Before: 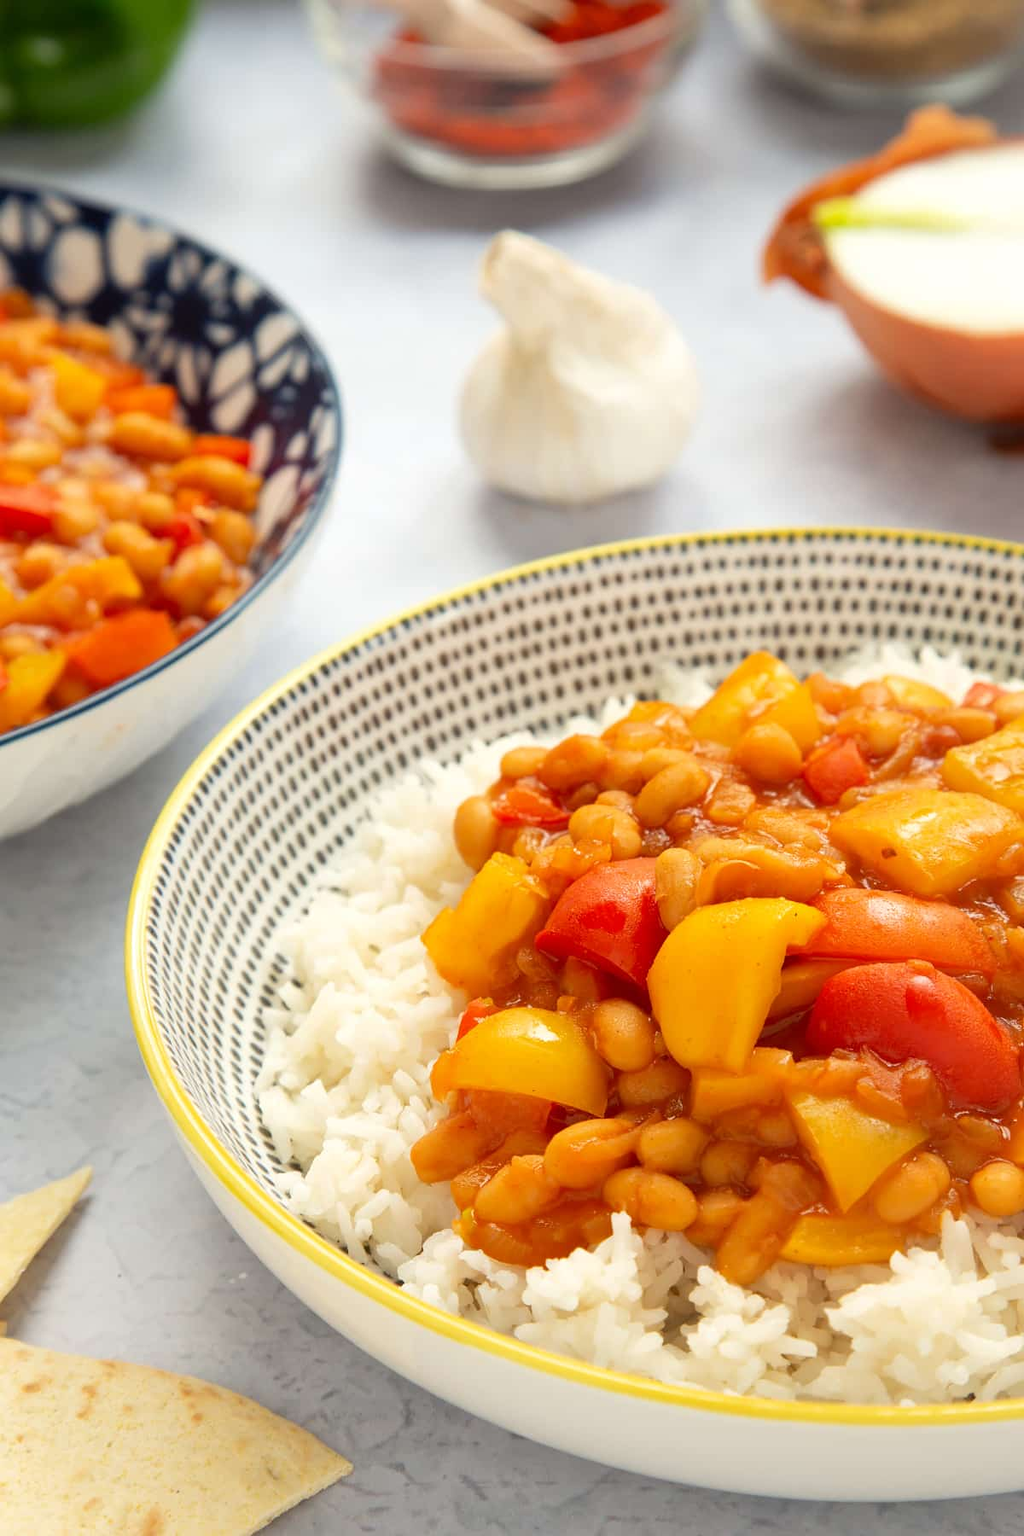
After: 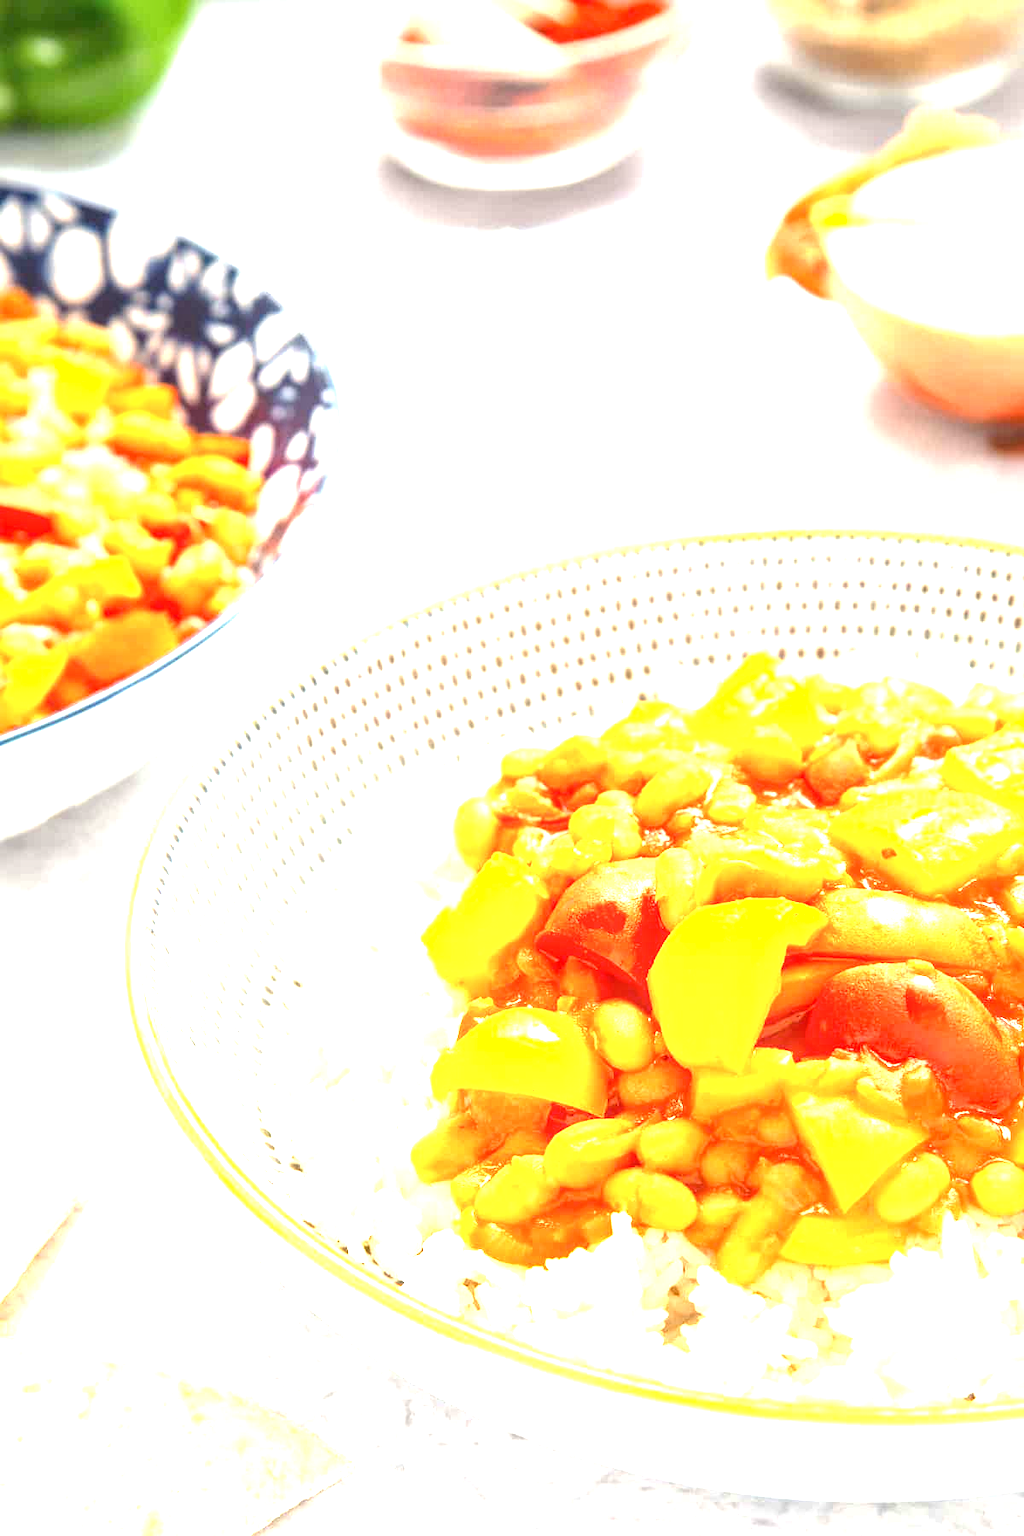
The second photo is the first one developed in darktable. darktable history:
local contrast: on, module defaults
exposure: exposure 2.238 EV, compensate highlight preservation false
